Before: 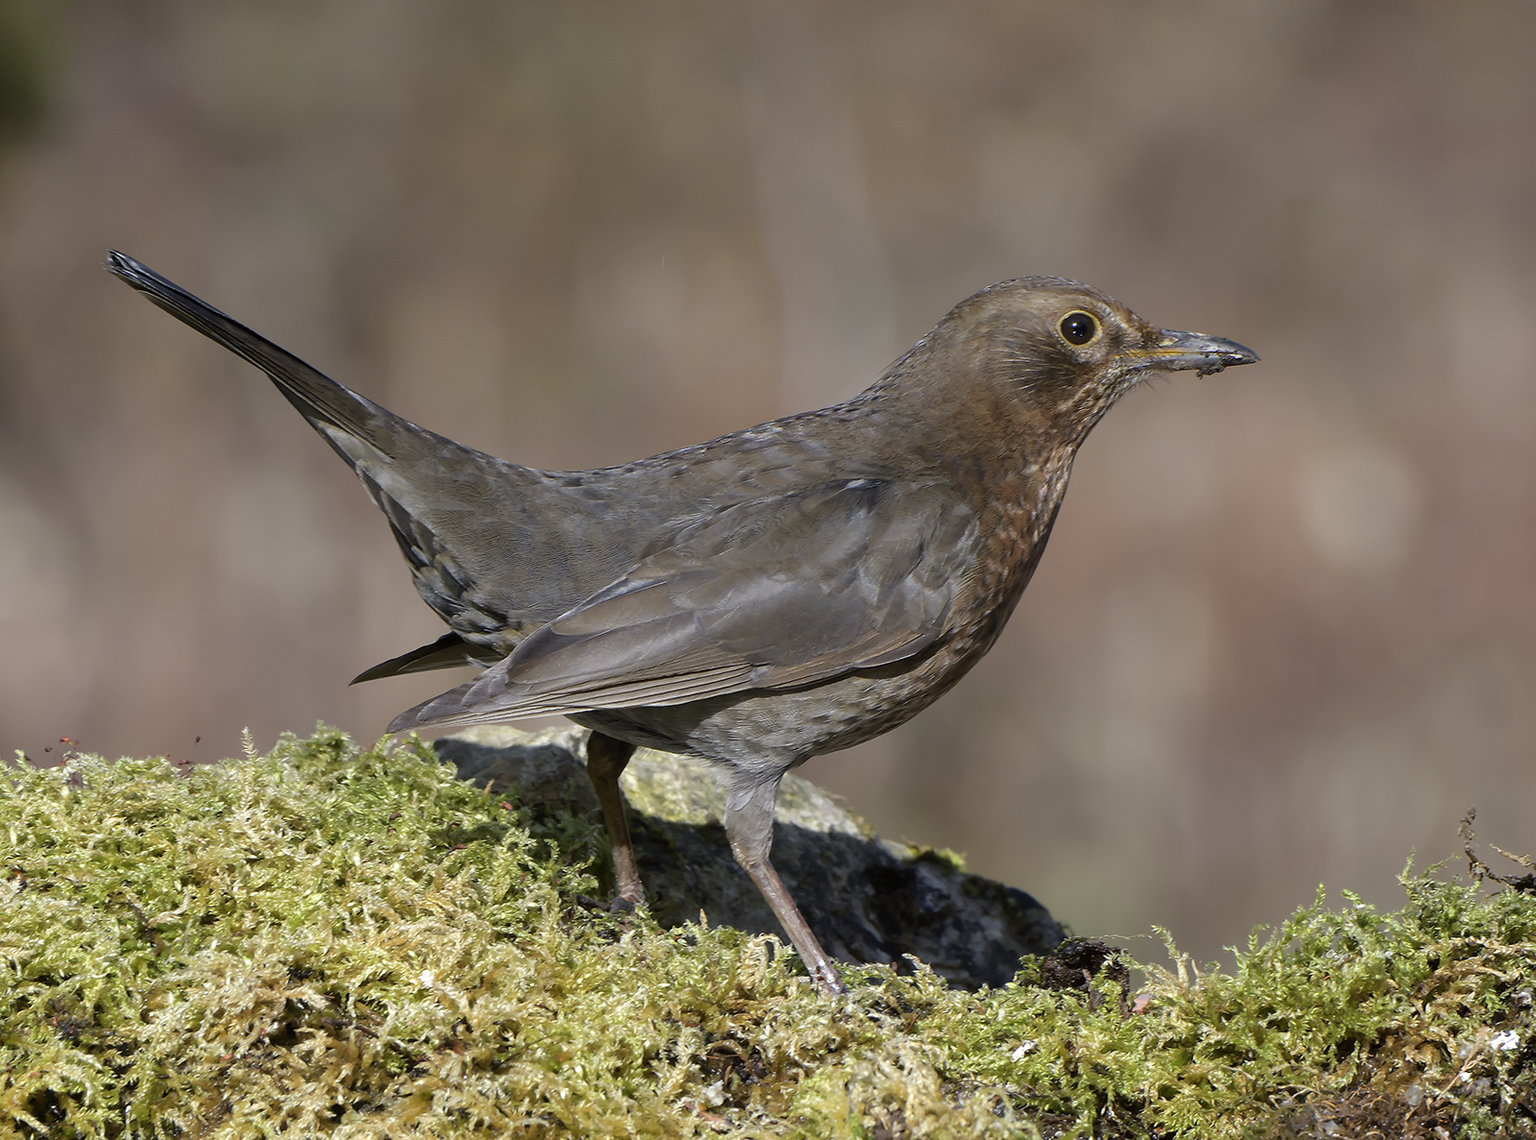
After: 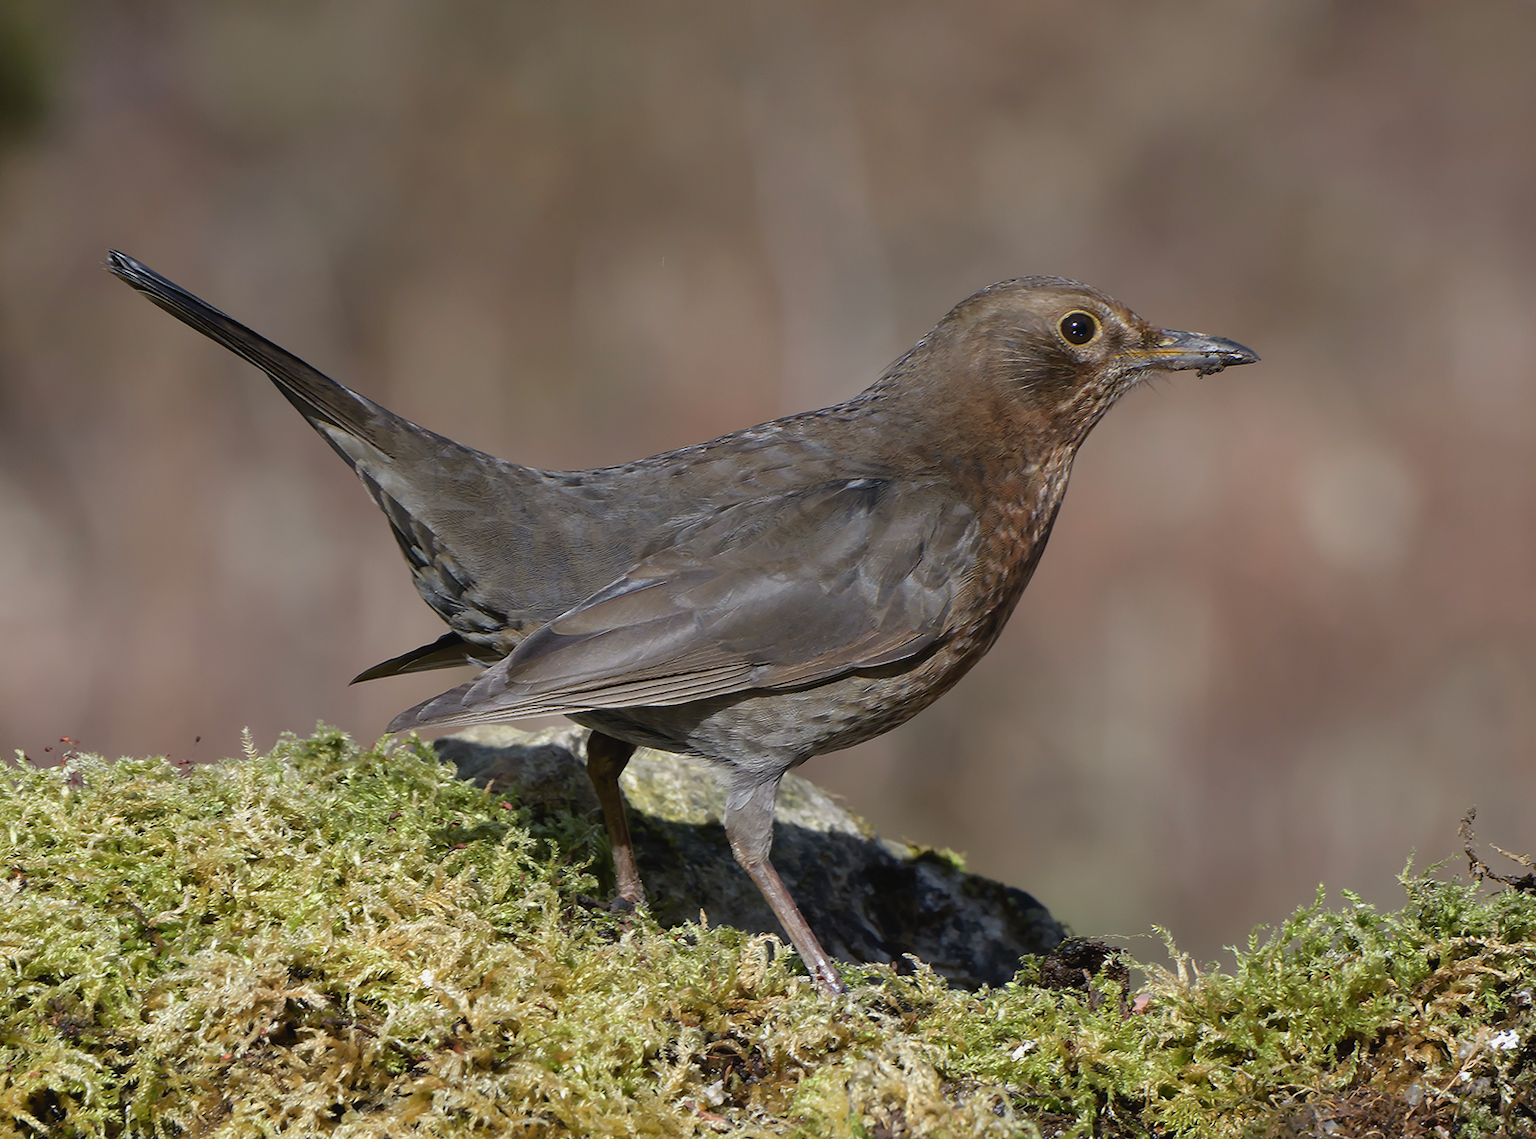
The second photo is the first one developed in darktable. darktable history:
contrast brightness saturation: contrast -0.08, brightness -0.04, saturation -0.11
tone equalizer: on, module defaults
